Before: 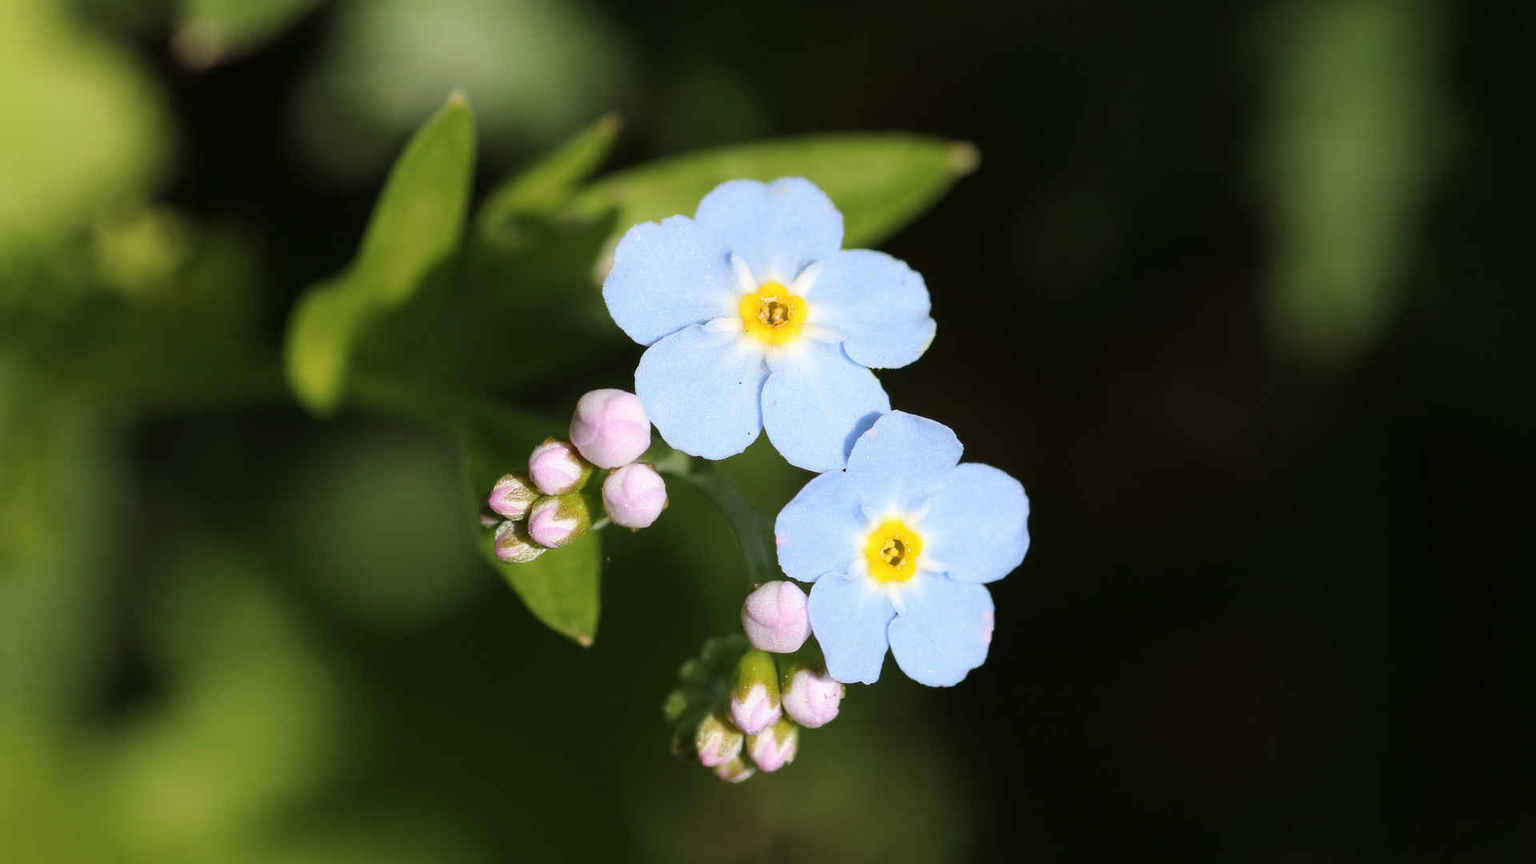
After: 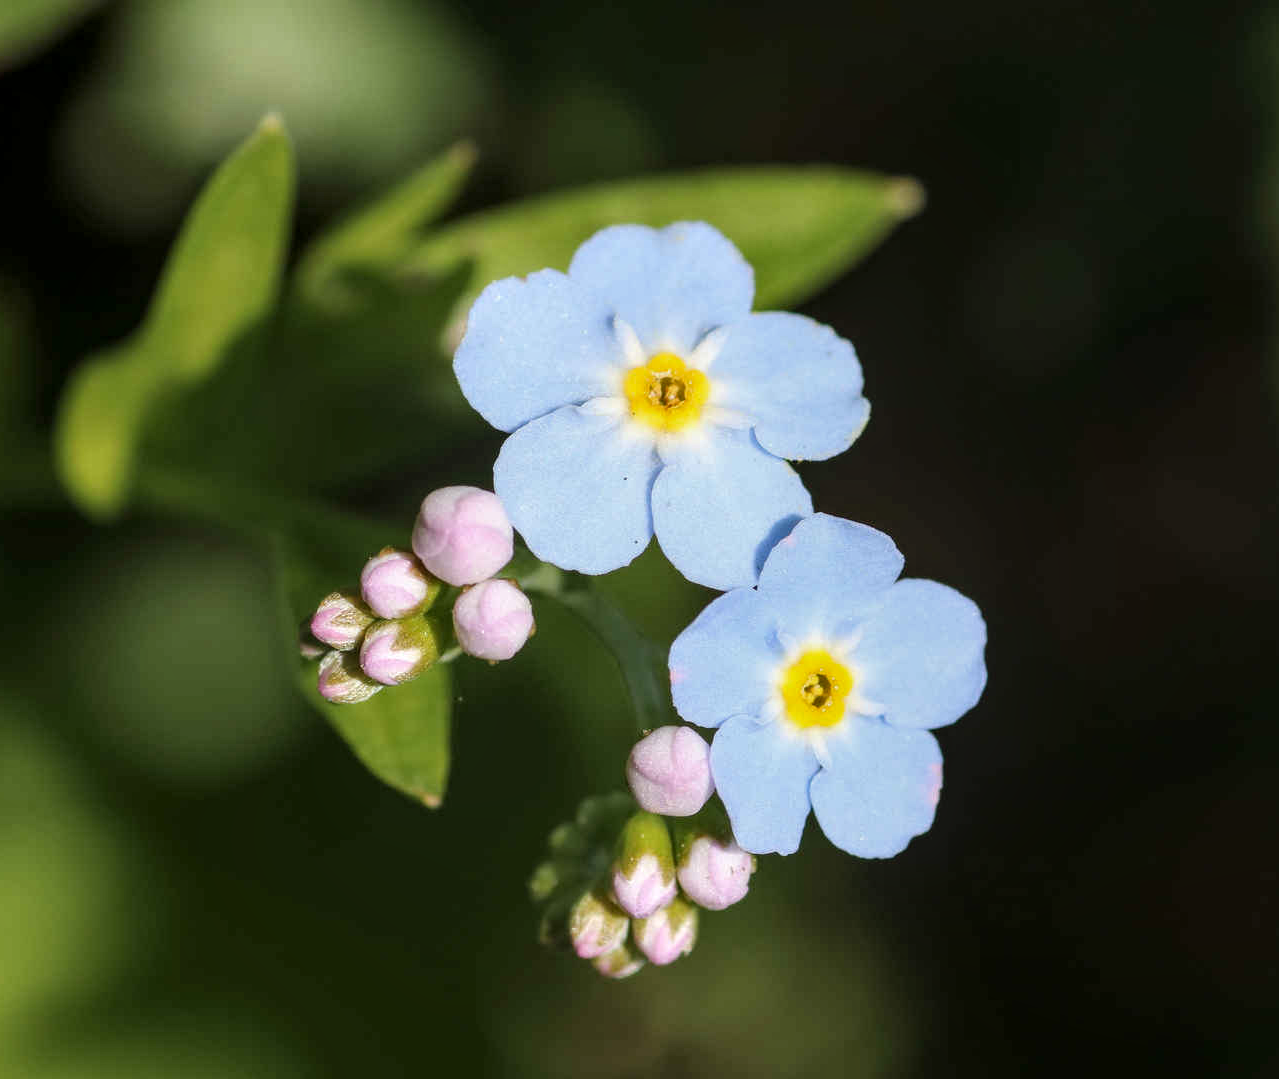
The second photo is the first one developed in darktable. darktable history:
local contrast: on, module defaults
tone equalizer: smoothing diameter 2.15%, edges refinement/feathering 16.38, mask exposure compensation -1.57 EV, filter diffusion 5
crop and rotate: left 15.644%, right 17.692%
